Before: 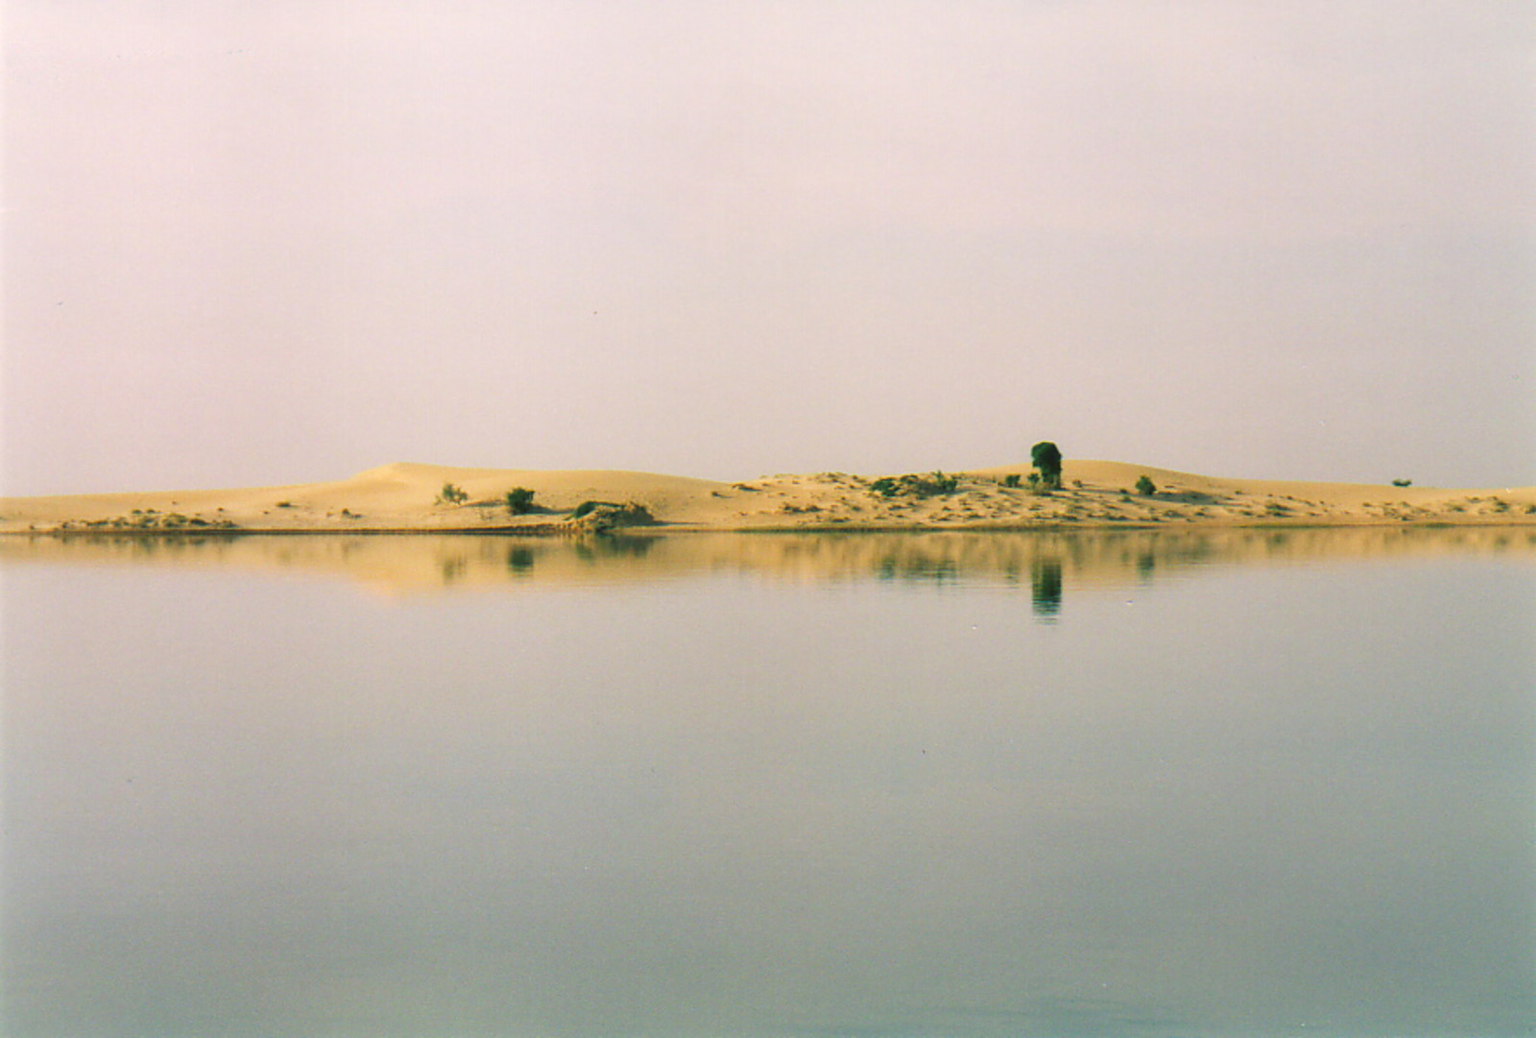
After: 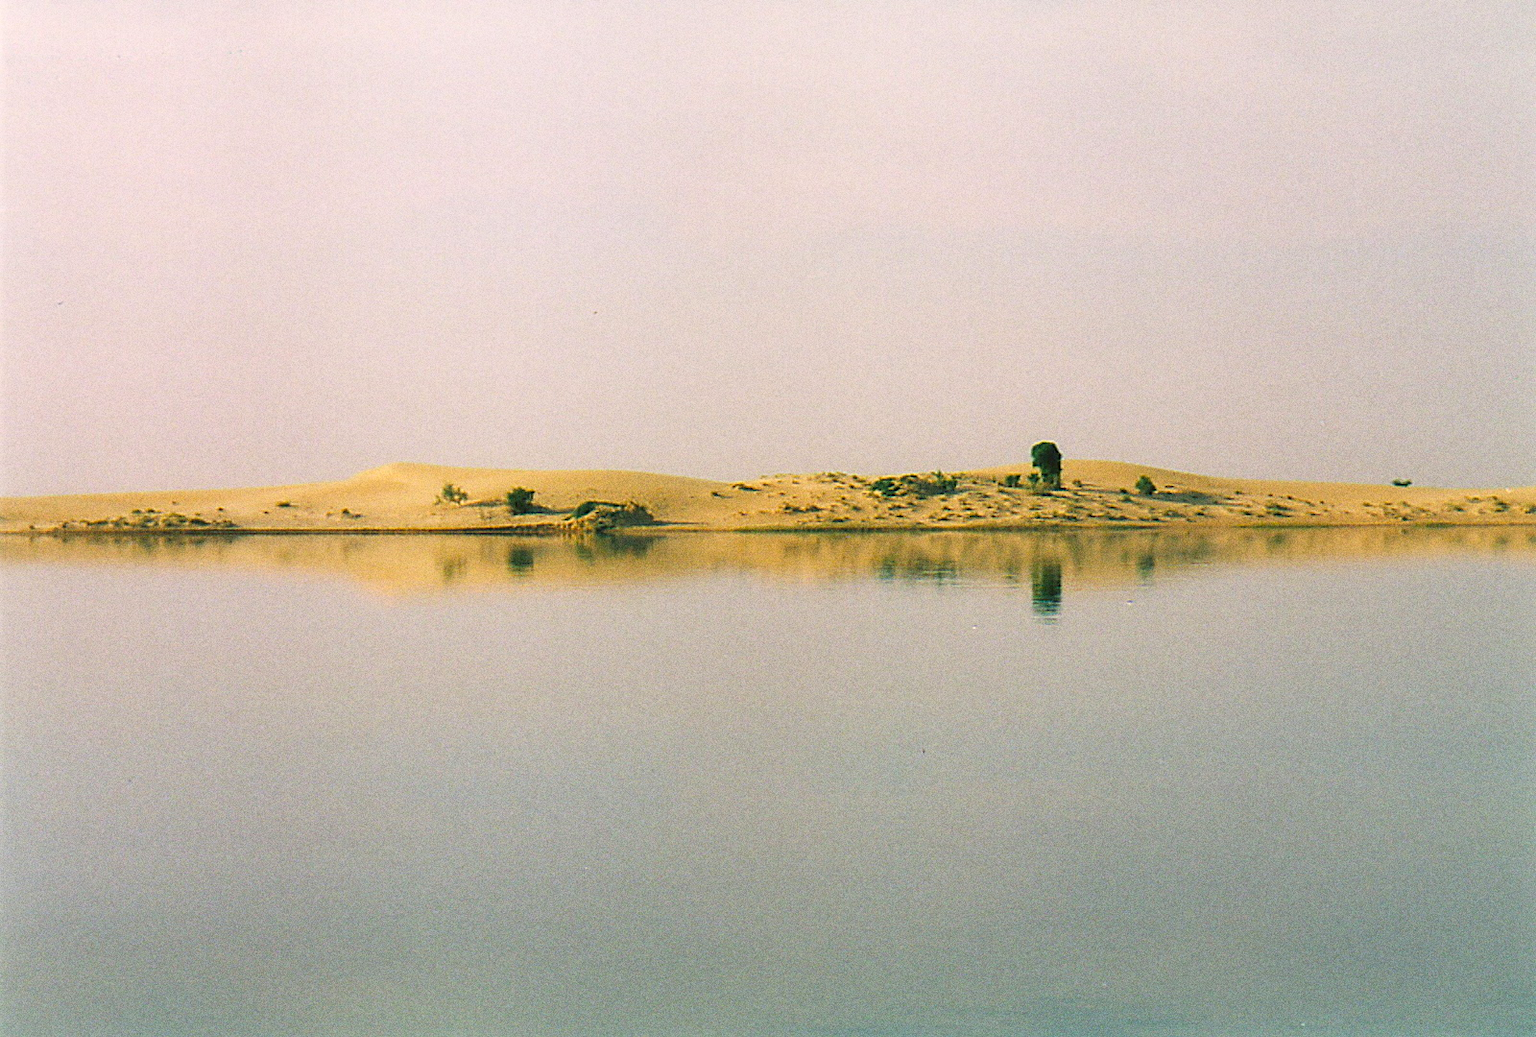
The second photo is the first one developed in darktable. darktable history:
grain: coarseness 0.09 ISO, strength 40%
sharpen: radius 1.4, amount 1.25, threshold 0.7
color balance rgb: perceptual saturation grading › global saturation 10%, global vibrance 10%
